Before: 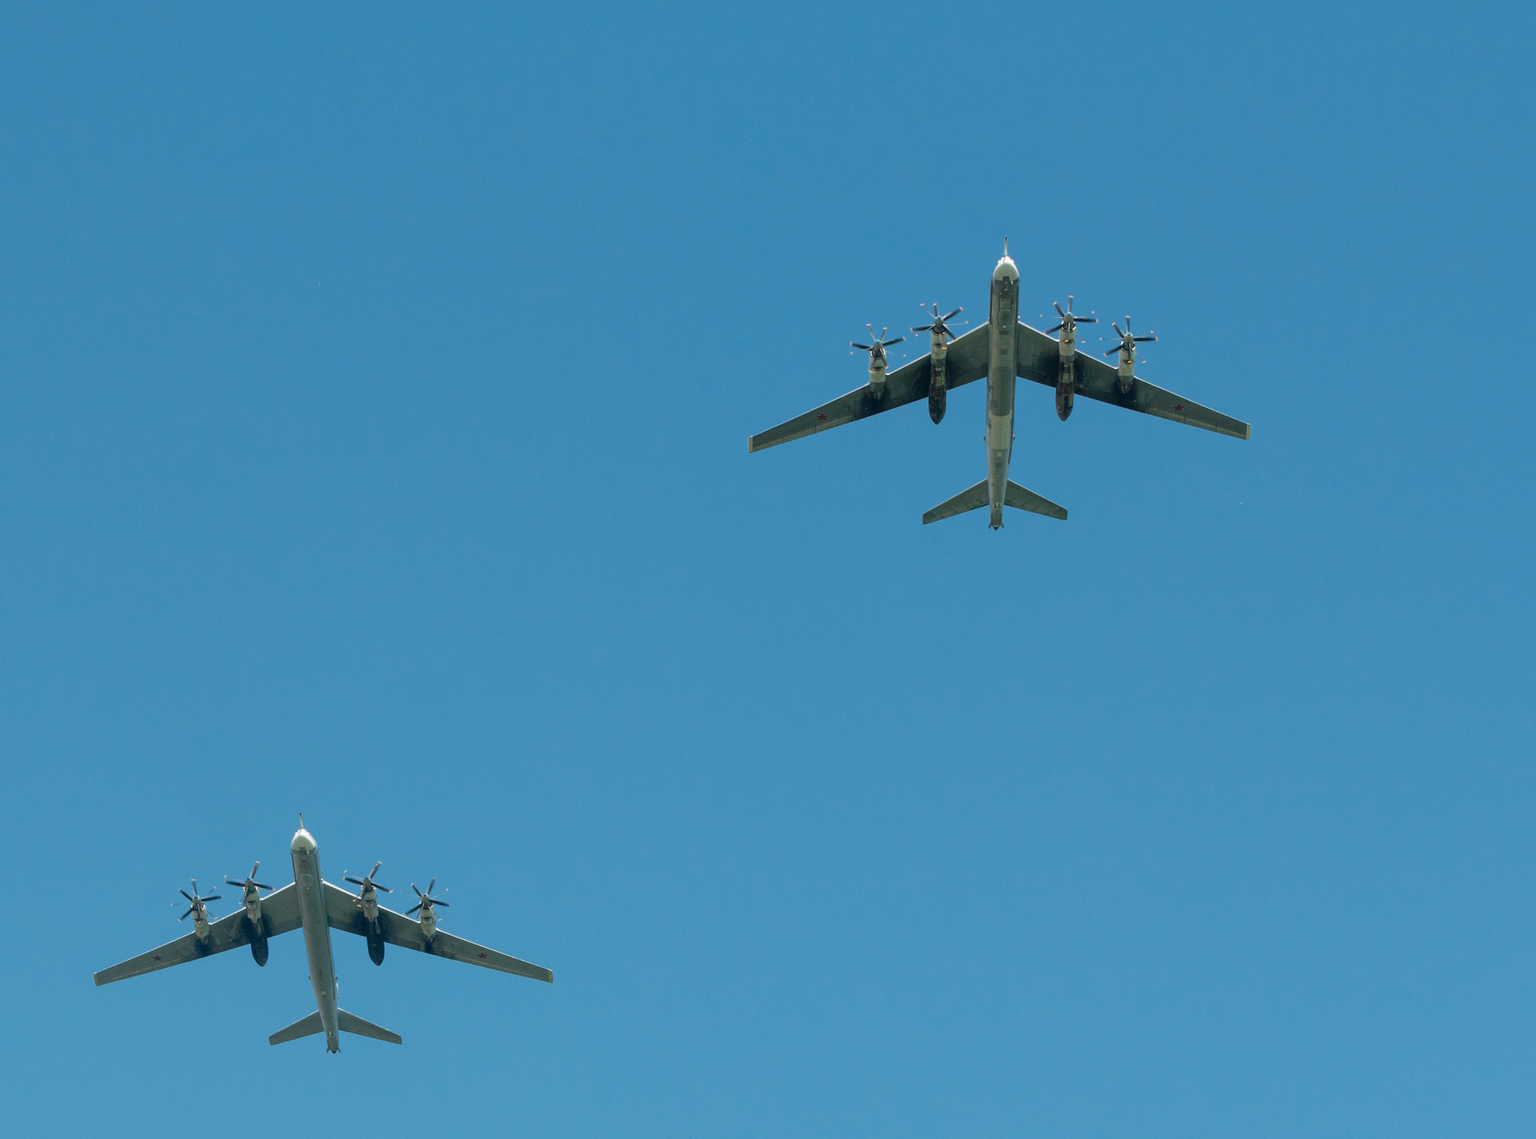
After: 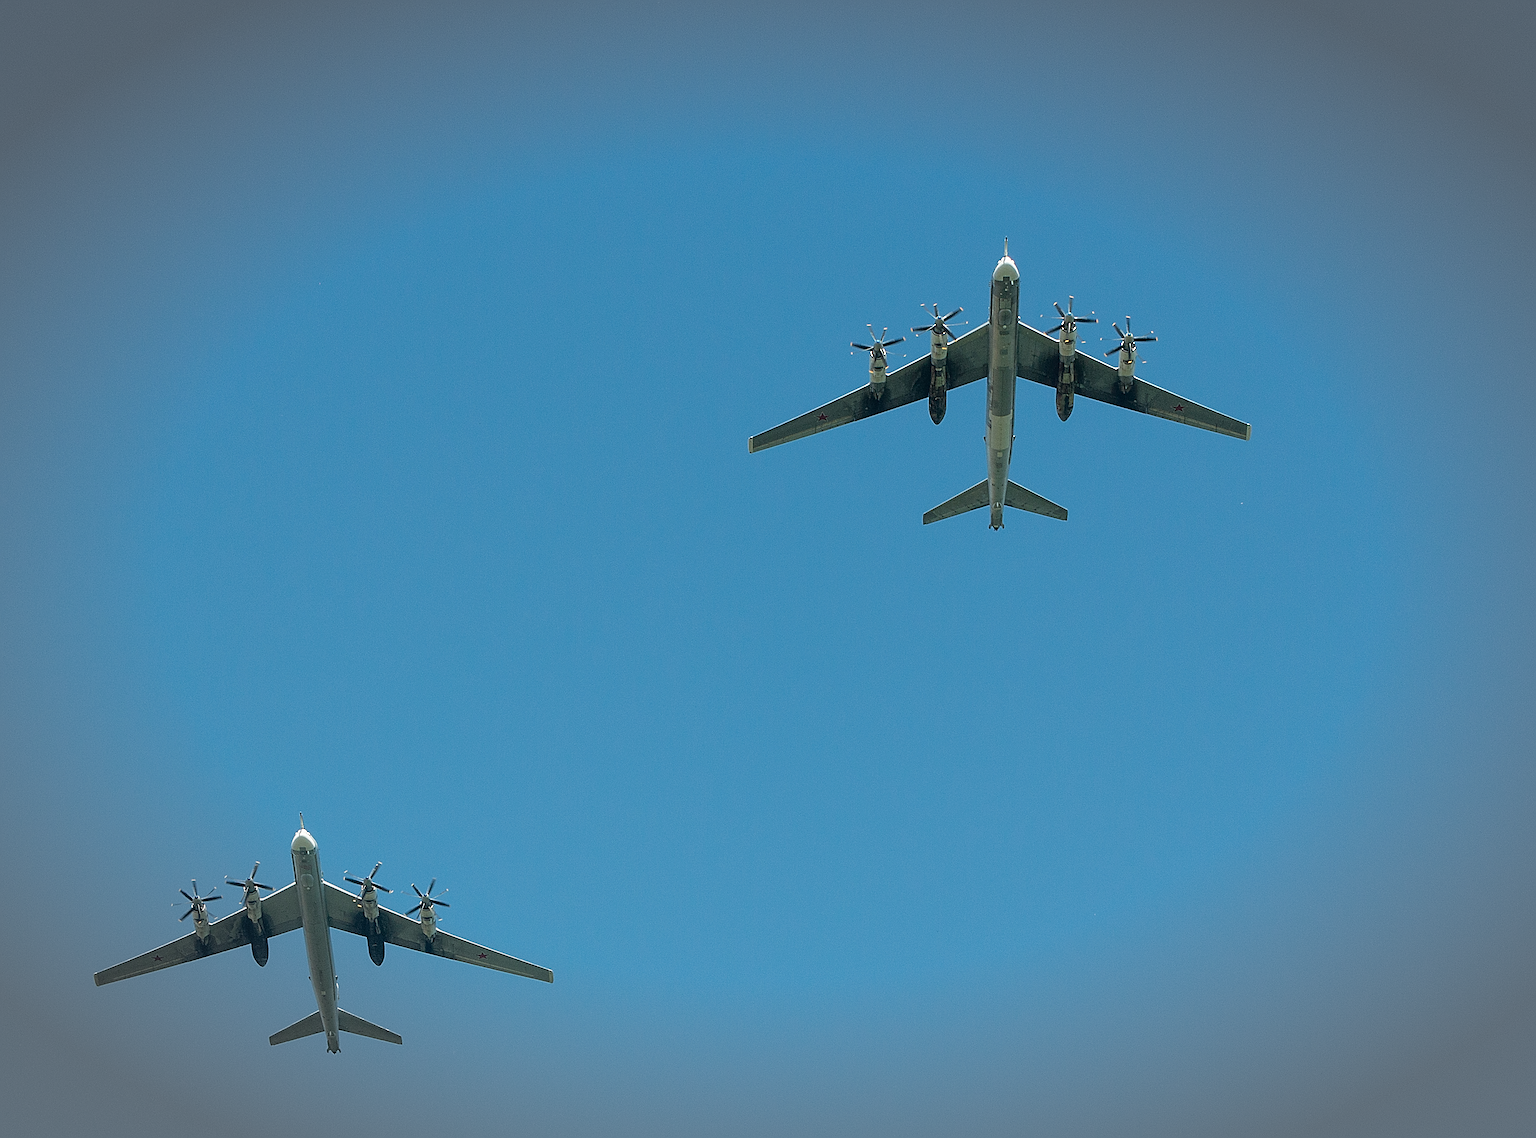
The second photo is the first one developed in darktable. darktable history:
vignetting: fall-off start 79.43%, saturation -0.649, width/height ratio 1.327, unbound false
sharpen: amount 1.861
